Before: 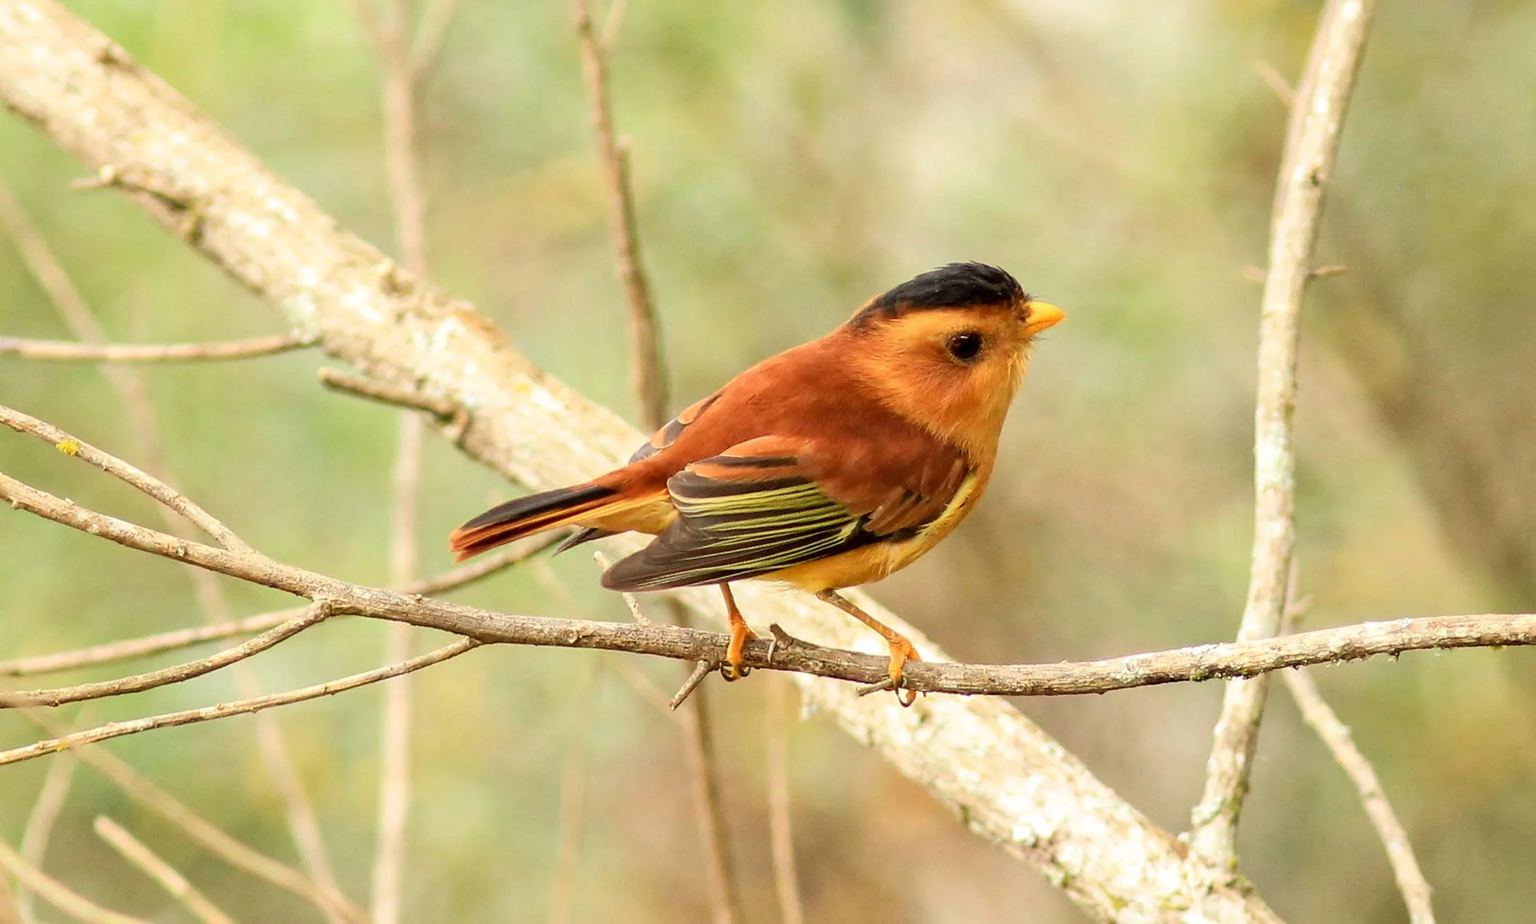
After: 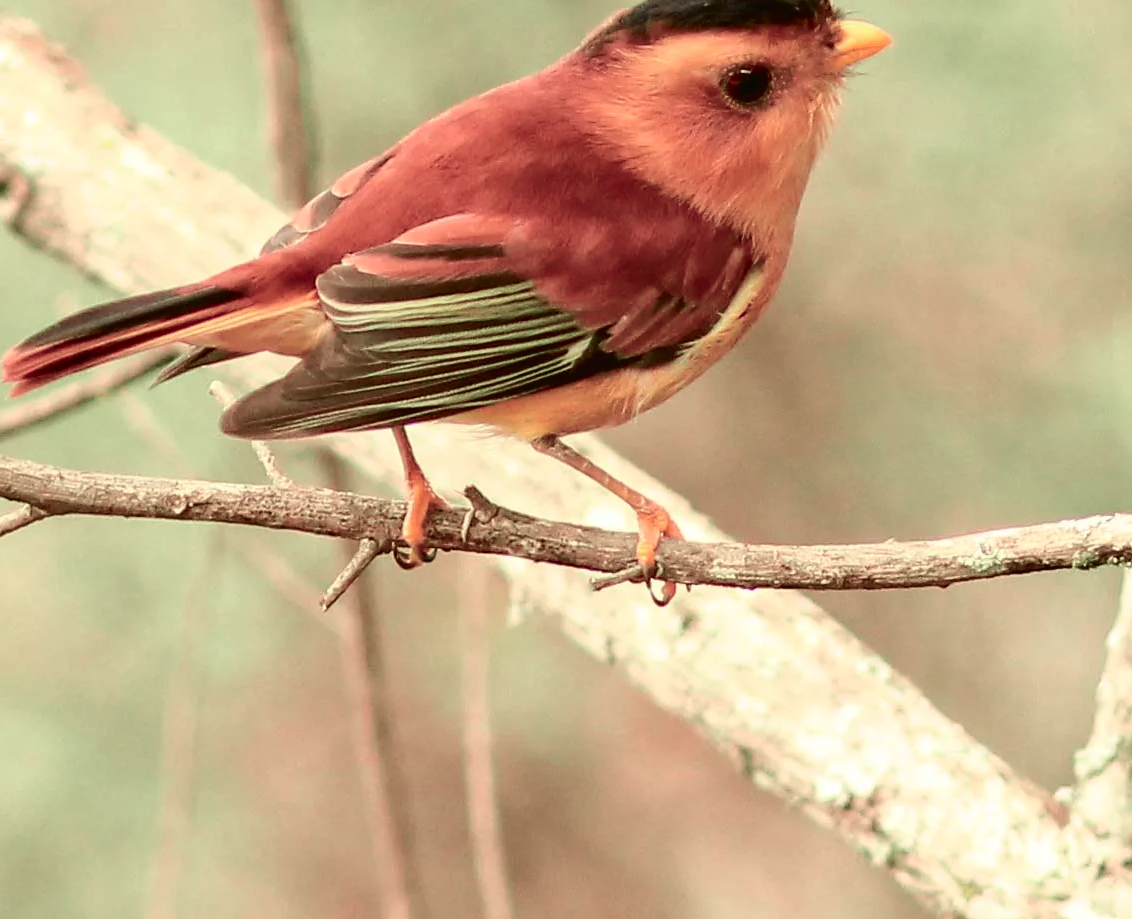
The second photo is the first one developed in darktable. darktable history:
tone curve: curves: ch0 [(0, 0.021) (0.059, 0.053) (0.212, 0.18) (0.337, 0.304) (0.495, 0.505) (0.725, 0.731) (0.89, 0.919) (1, 1)]; ch1 [(0, 0) (0.094, 0.081) (0.285, 0.299) (0.403, 0.436) (0.479, 0.475) (0.54, 0.55) (0.615, 0.637) (0.683, 0.688) (1, 1)]; ch2 [(0, 0) (0.257, 0.217) (0.434, 0.434) (0.498, 0.507) (0.527, 0.542) (0.597, 0.587) (0.658, 0.595) (1, 1)], color space Lab, independent channels, preserve colors none
crop and rotate: left 29.237%, top 31.152%, right 19.807%
